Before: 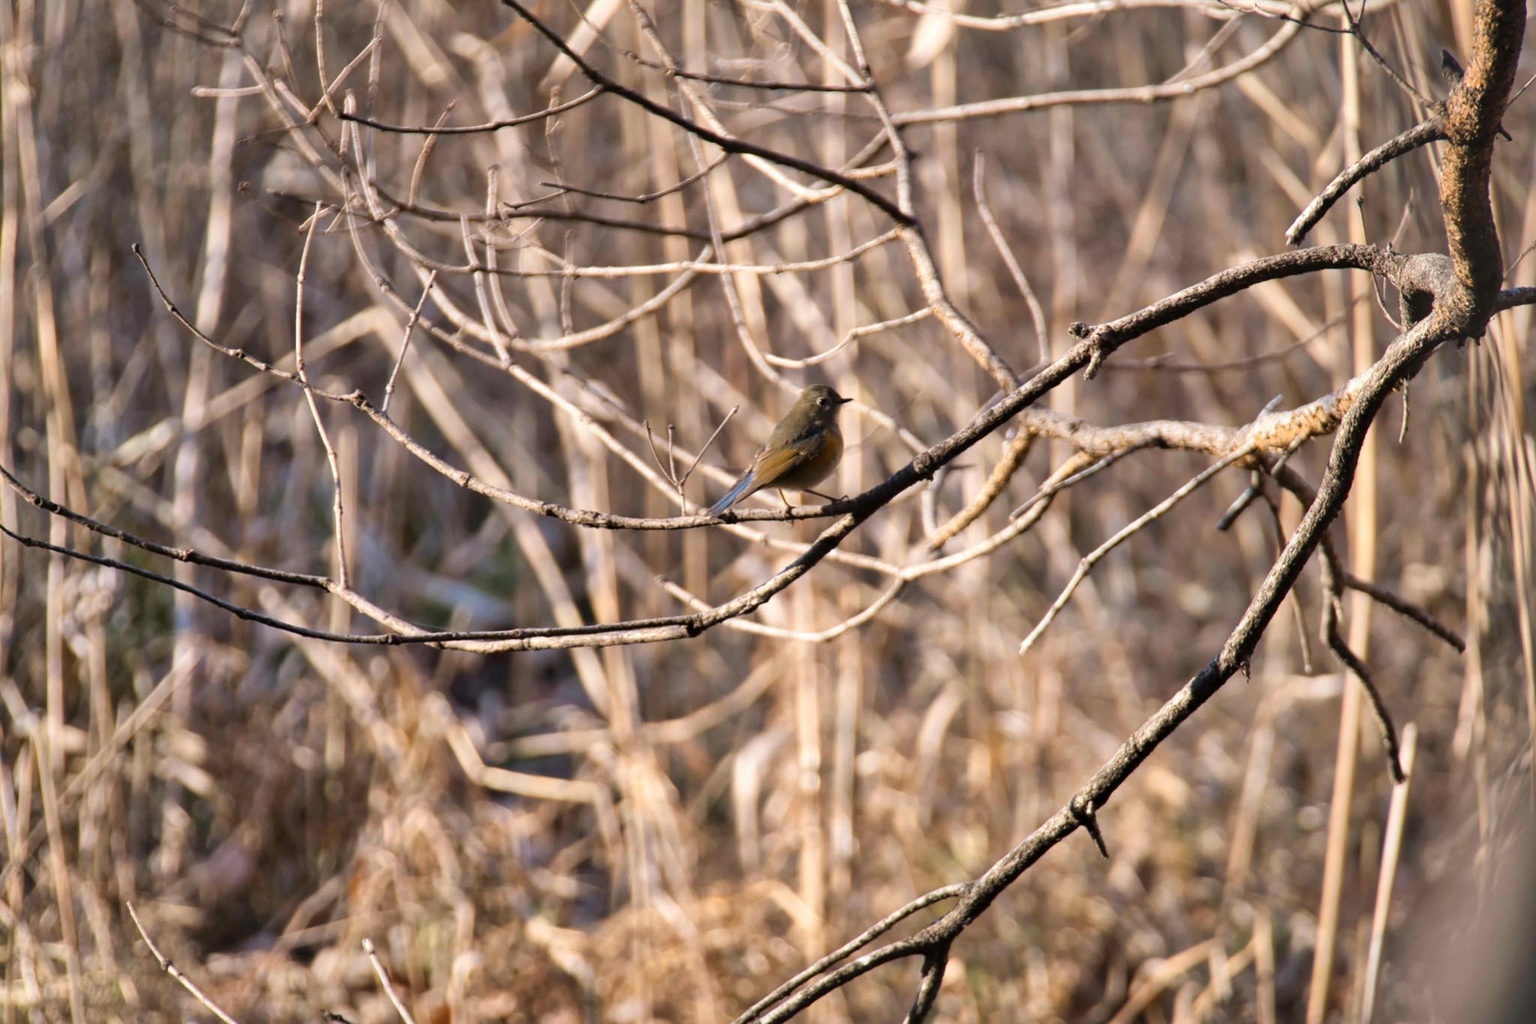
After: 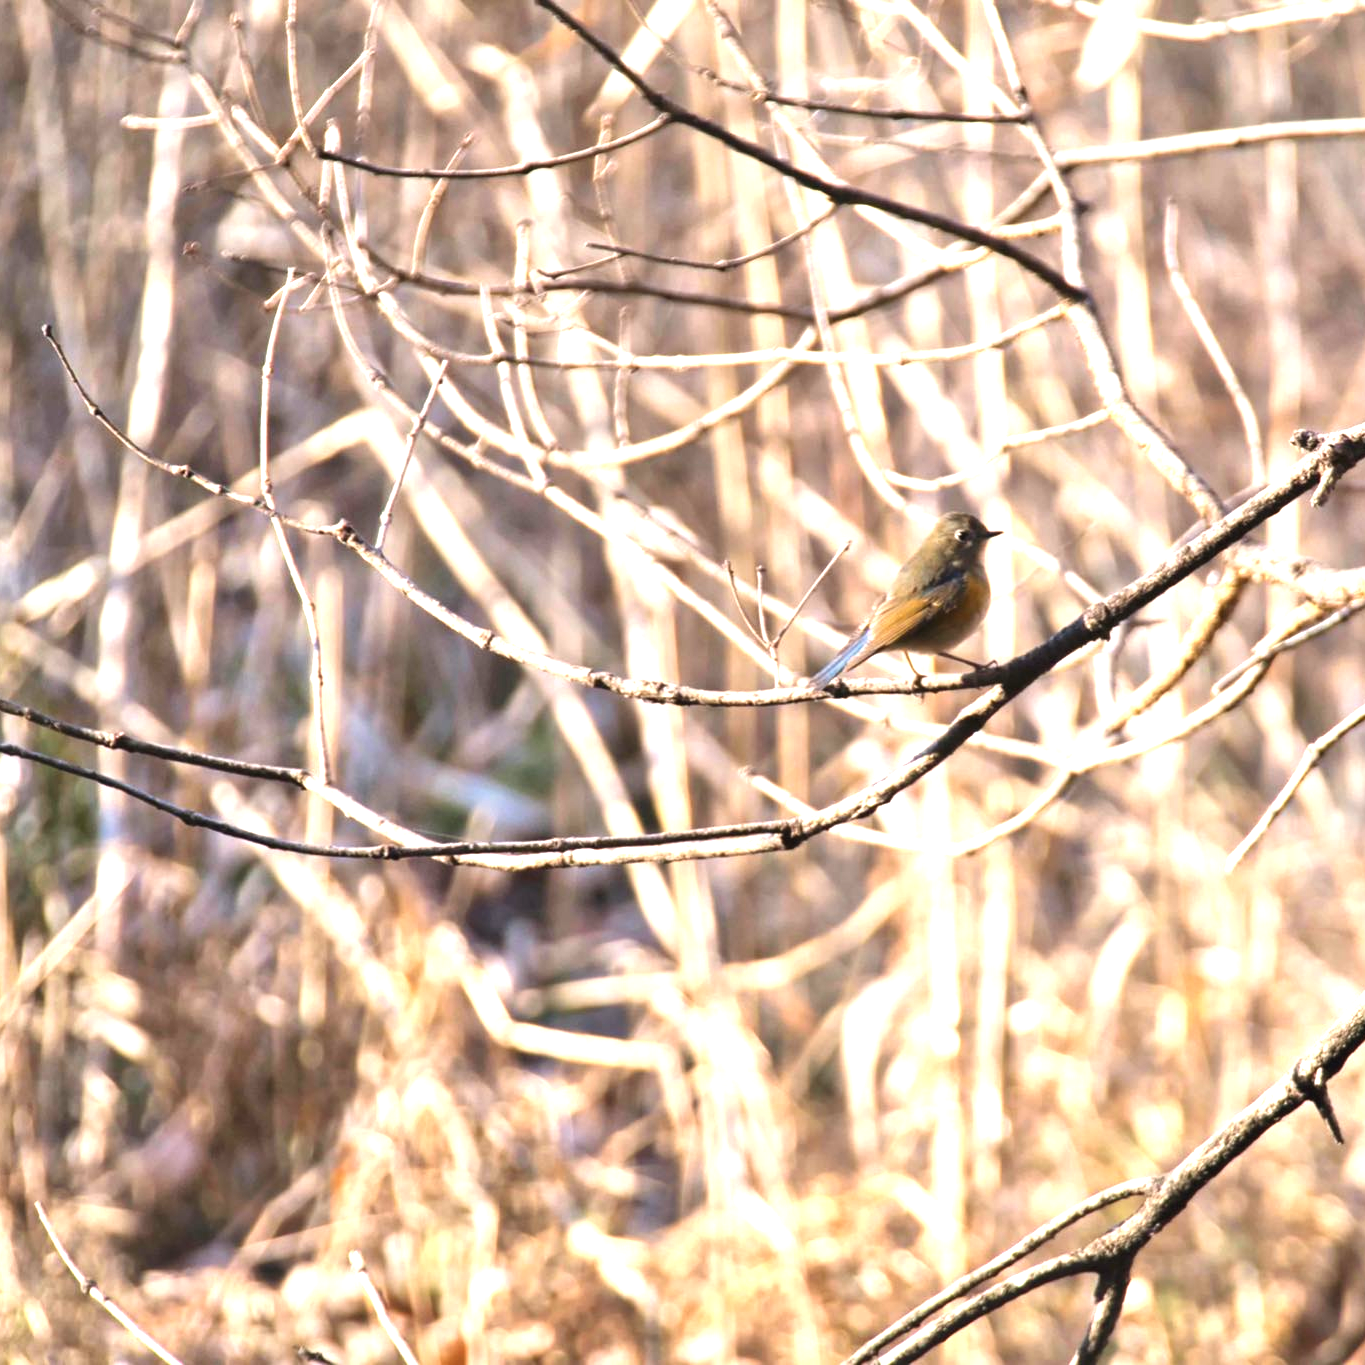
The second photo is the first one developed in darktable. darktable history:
exposure: black level correction -0.002, exposure 1.338 EV, compensate exposure bias true, compensate highlight preservation false
crop and rotate: left 6.544%, right 26.764%
